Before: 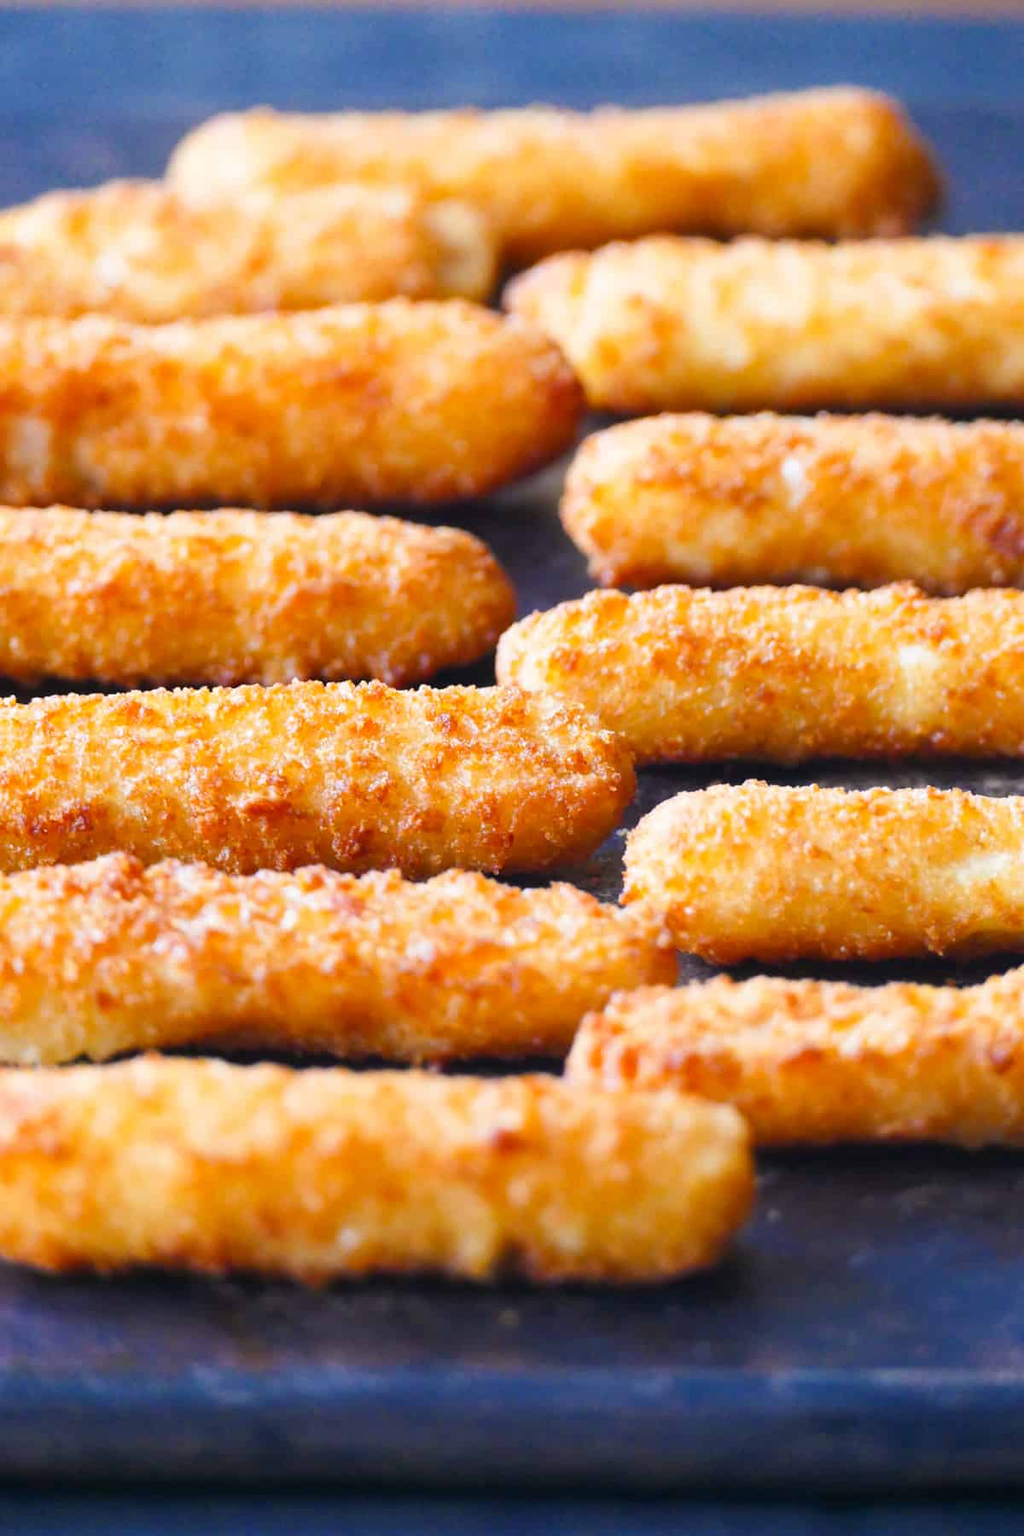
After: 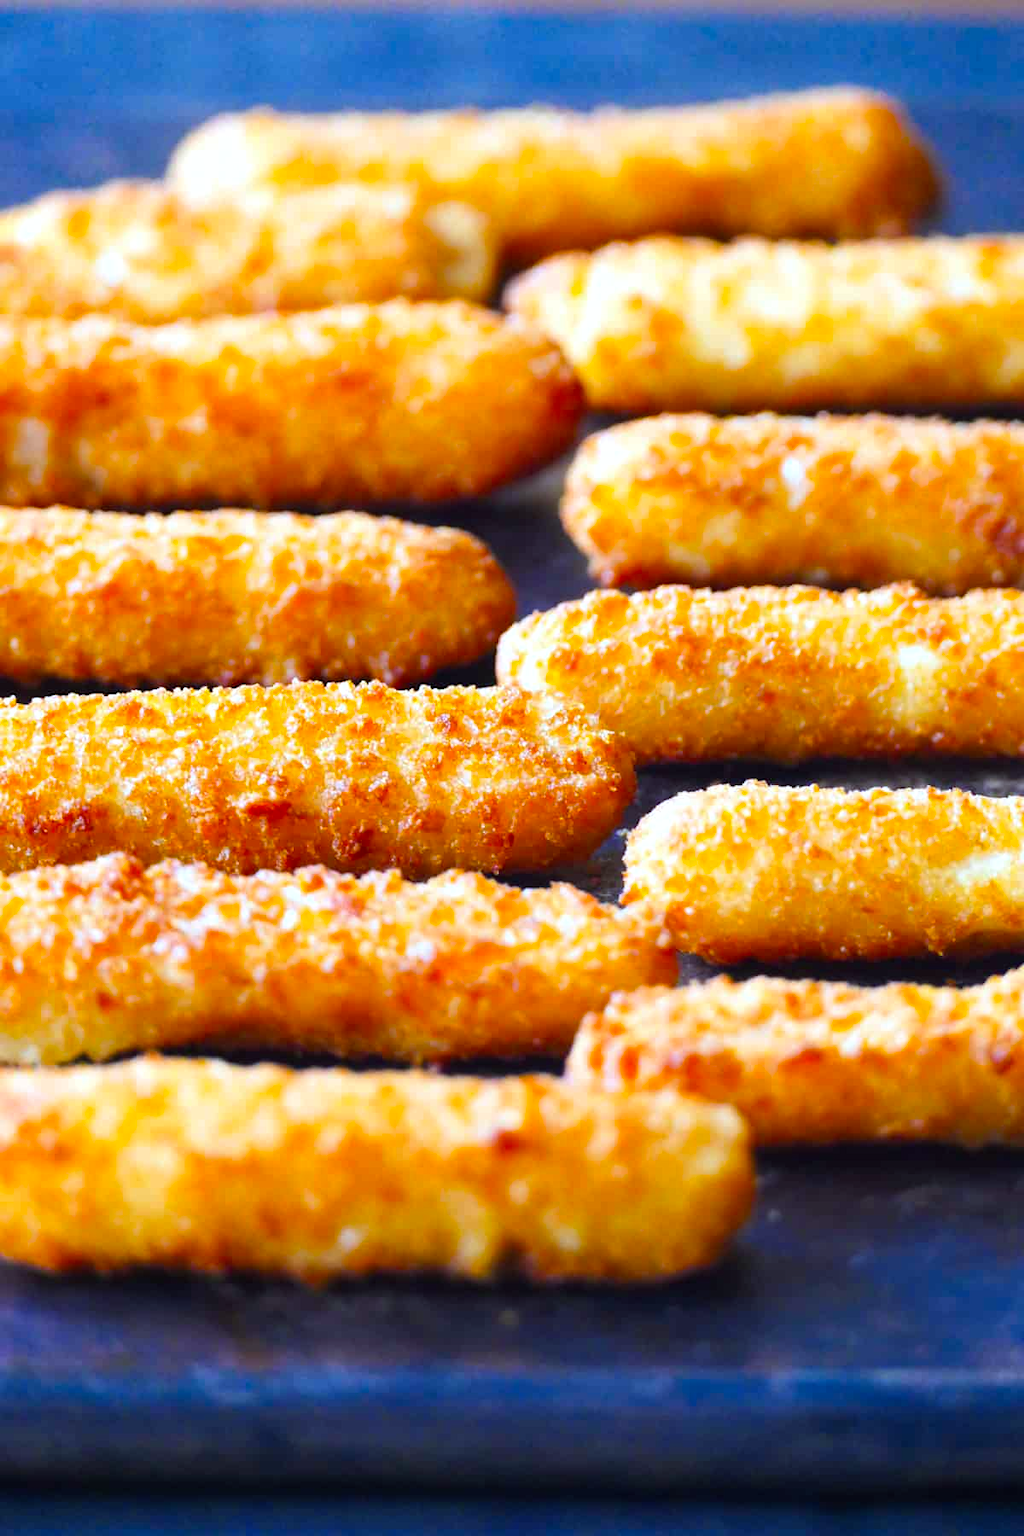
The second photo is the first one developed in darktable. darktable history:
color balance: lift [1, 1.001, 0.999, 1.001], gamma [1, 1.004, 1.007, 0.993], gain [1, 0.991, 0.987, 1.013], contrast 10%, output saturation 120%
white balance: red 0.925, blue 1.046
